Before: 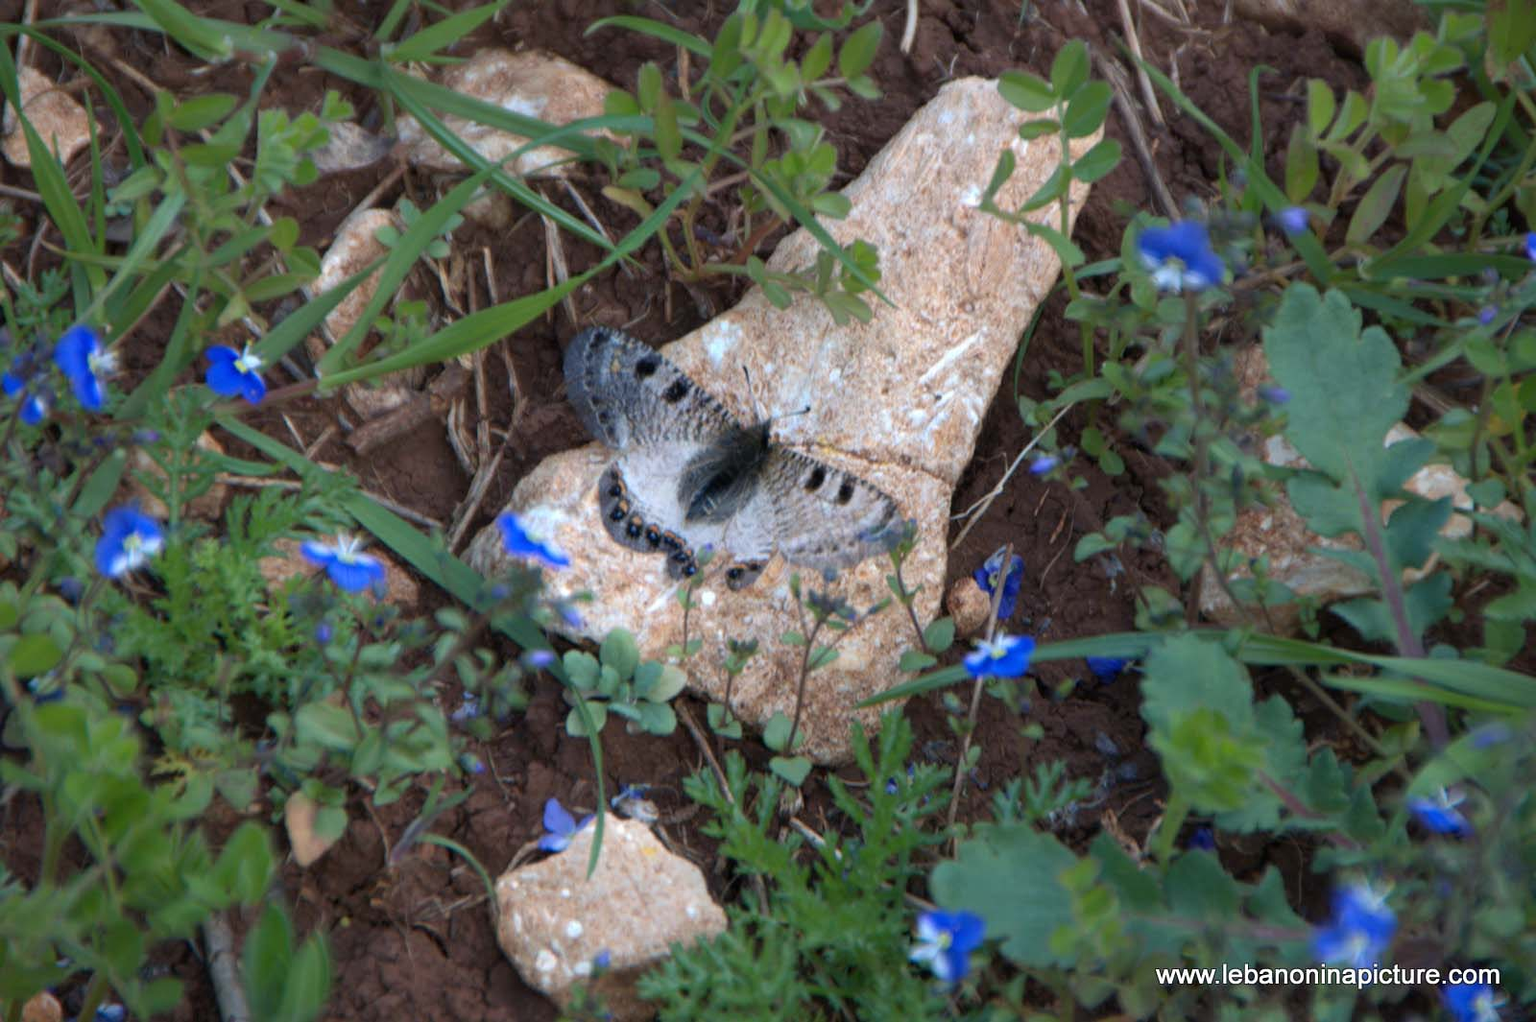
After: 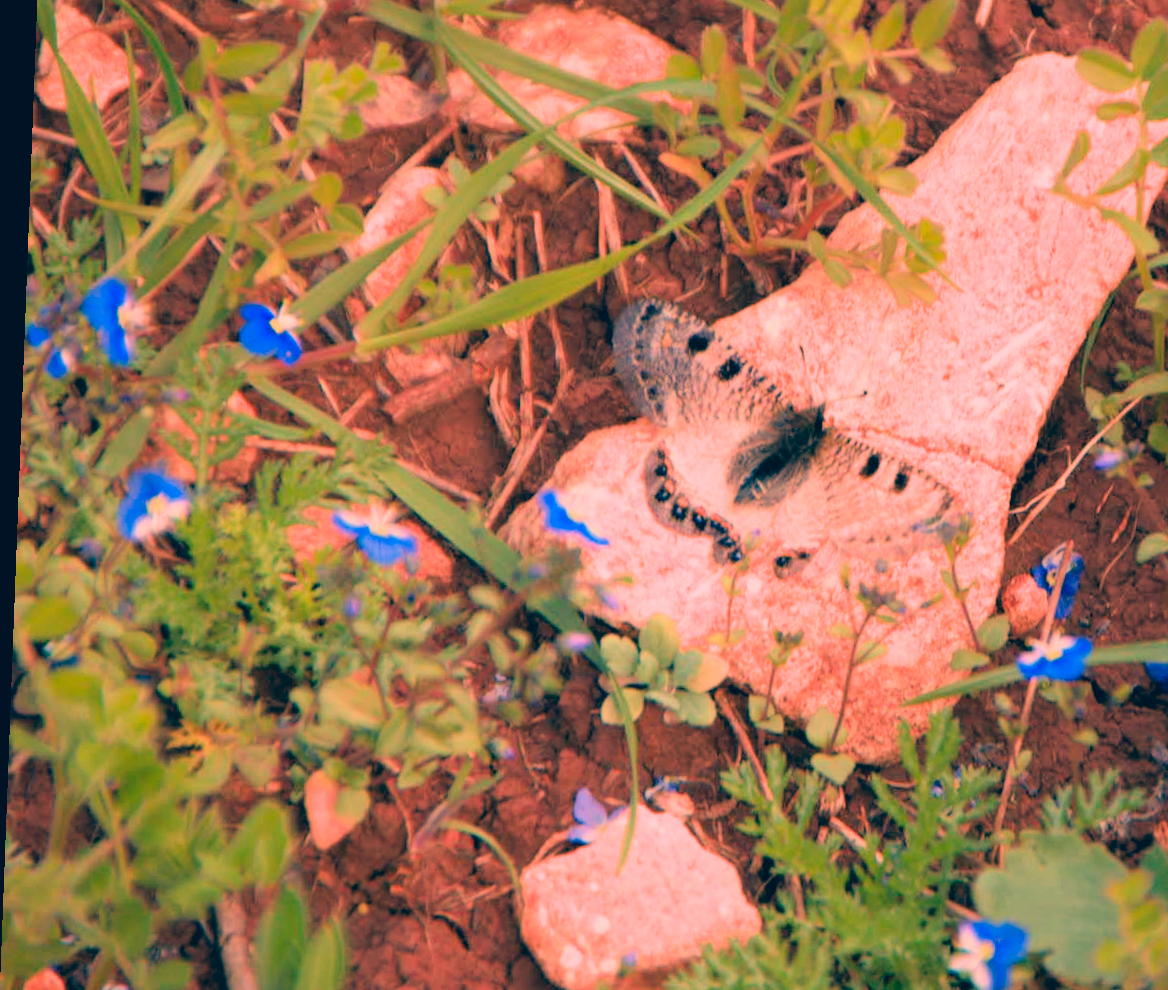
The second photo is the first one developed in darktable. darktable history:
white balance: red 1.467, blue 0.684
rotate and perspective: rotation 2.17°, automatic cropping off
contrast brightness saturation: saturation -0.17
exposure: black level correction 0, exposure 1.1 EV, compensate highlight preservation false
color correction: highlights a* 17.03, highlights b* 0.205, shadows a* -15.38, shadows b* -14.56, saturation 1.5
filmic rgb: black relative exposure -7.65 EV, white relative exposure 4.56 EV, hardness 3.61
crop: top 5.803%, right 27.864%, bottom 5.804%
